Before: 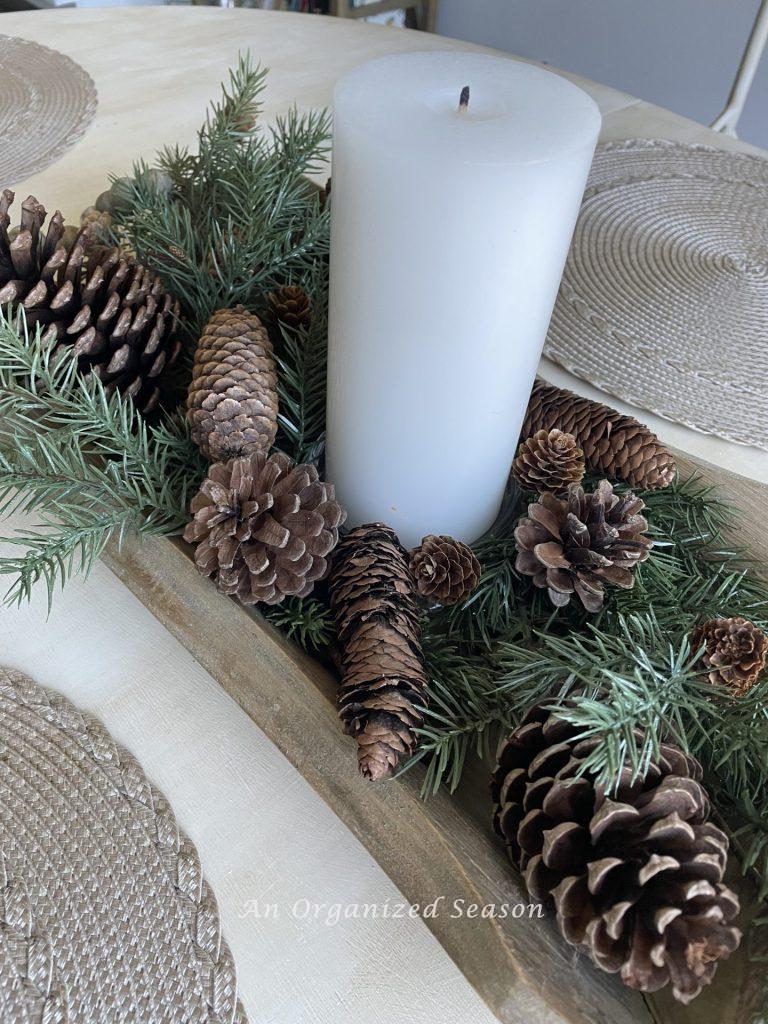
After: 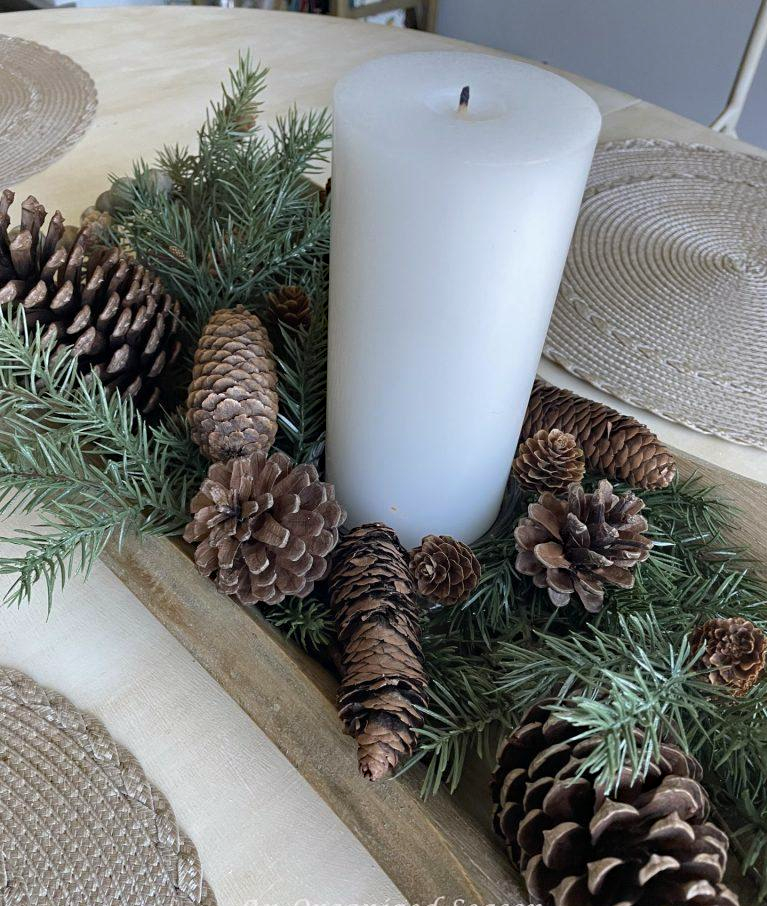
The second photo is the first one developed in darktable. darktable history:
crop and rotate: top 0%, bottom 11.497%
haze removal: compatibility mode true, adaptive false
